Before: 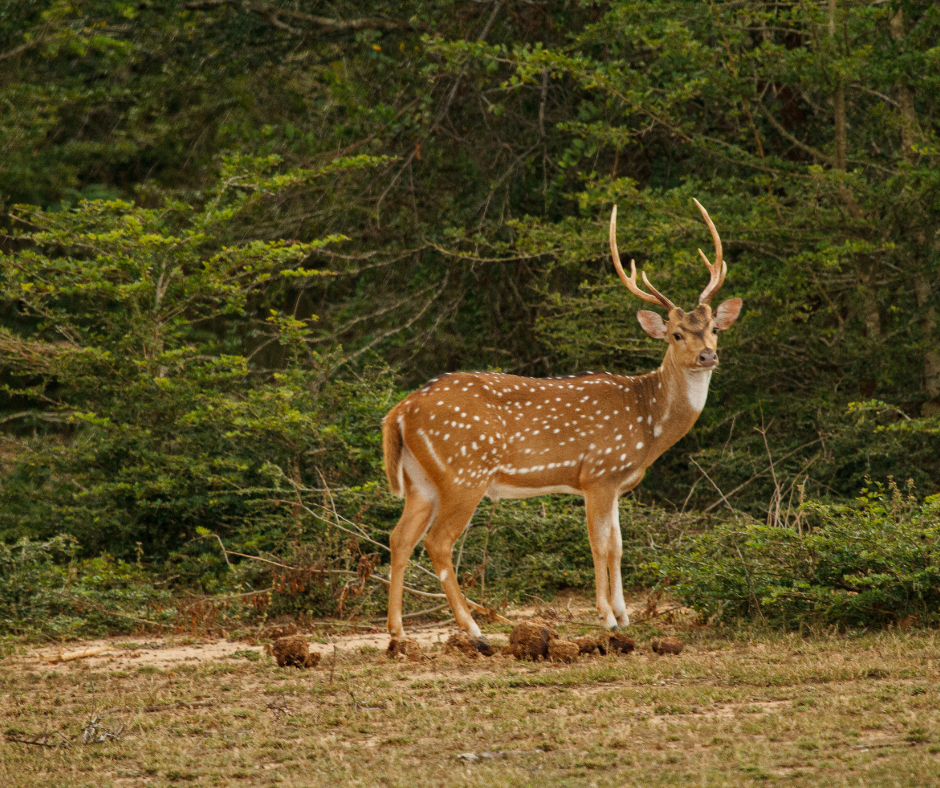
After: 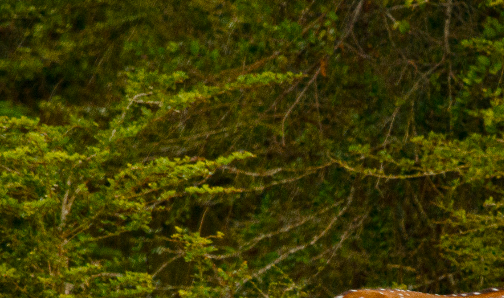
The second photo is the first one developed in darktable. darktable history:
grain: coarseness 7.08 ISO, strength 21.67%, mid-tones bias 59.58%
color balance rgb: perceptual saturation grading › global saturation 20%, perceptual saturation grading › highlights -25%, perceptual saturation grading › shadows 50%
crop: left 10.121%, top 10.631%, right 36.218%, bottom 51.526%
